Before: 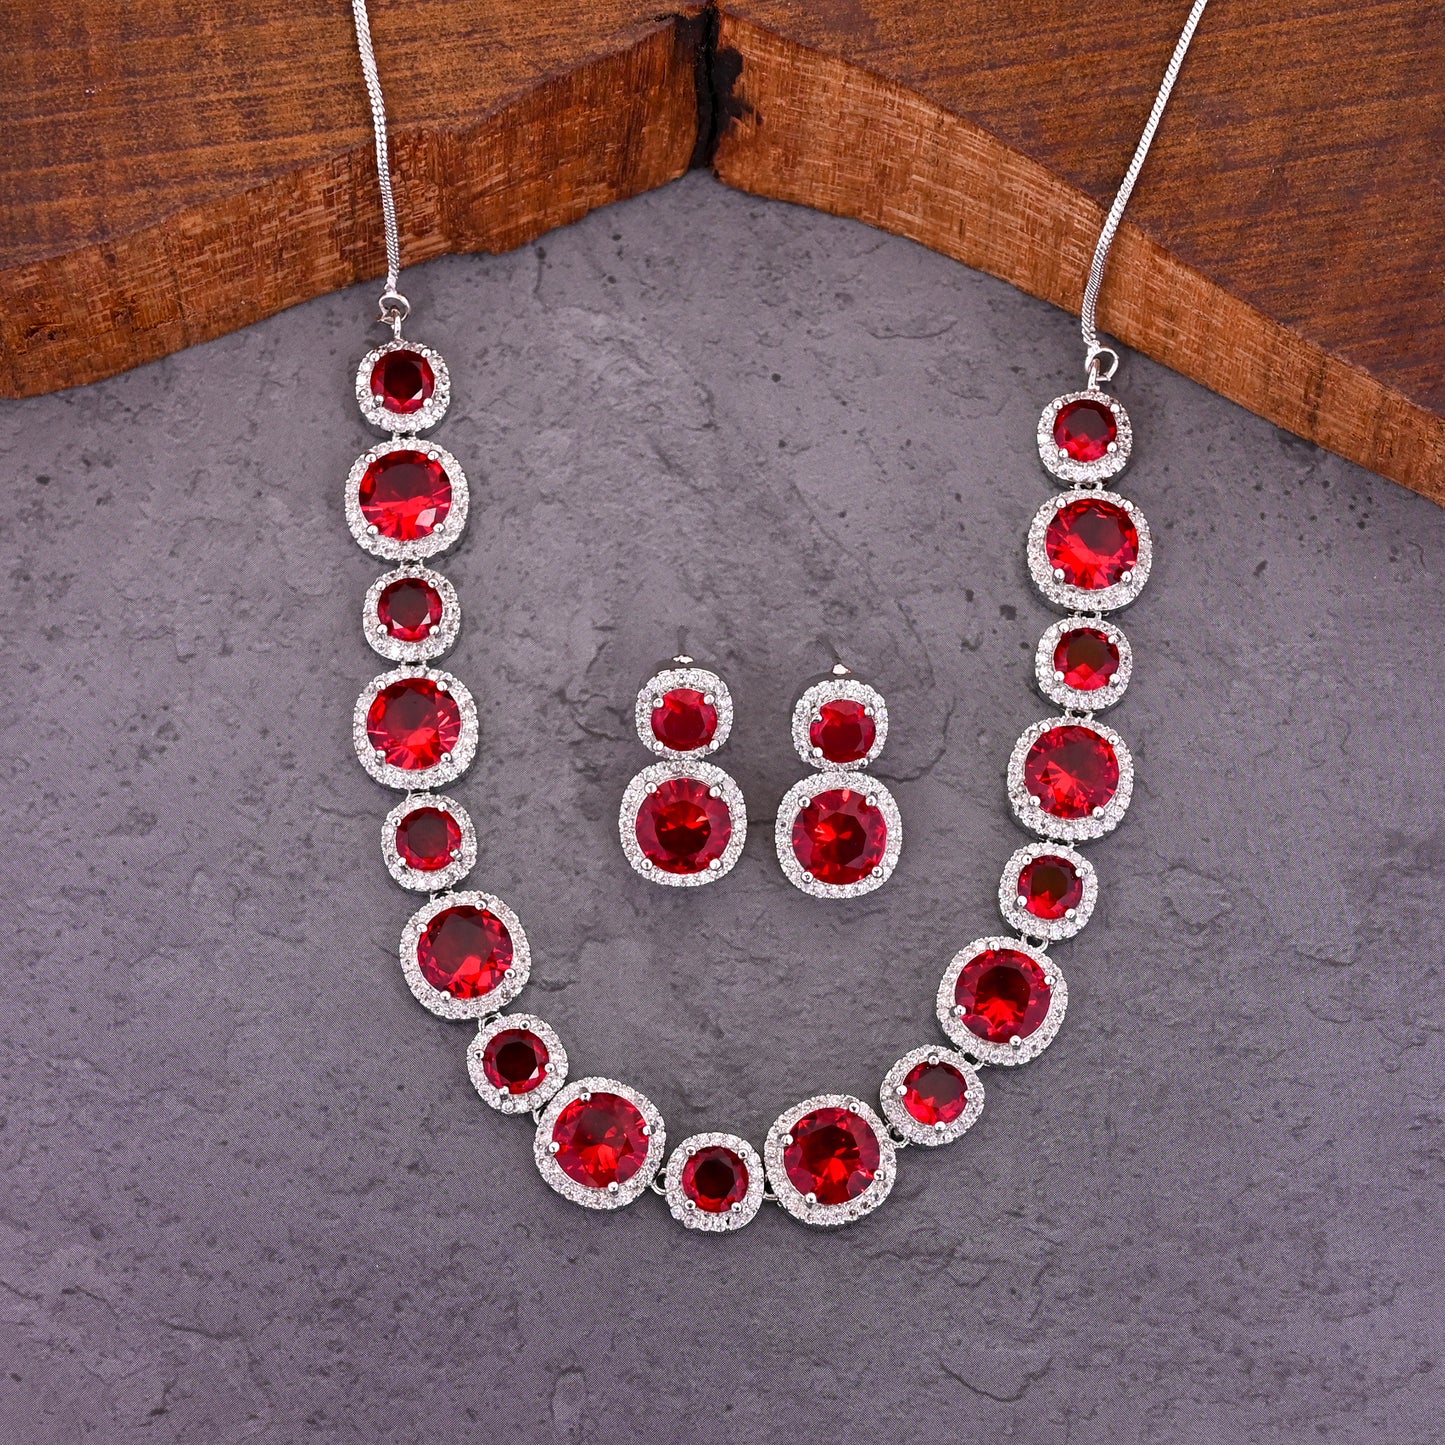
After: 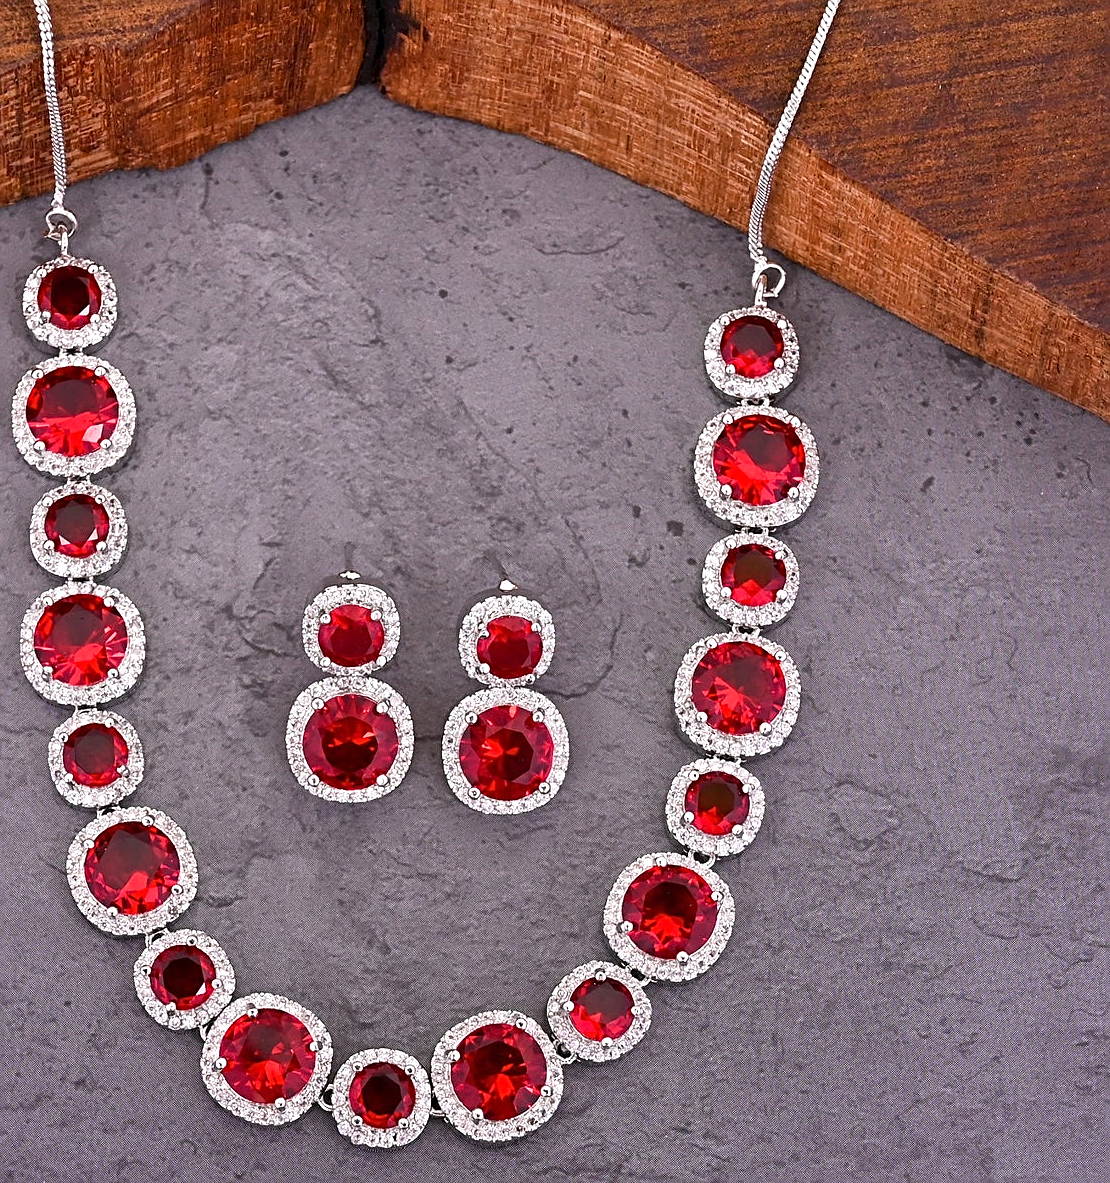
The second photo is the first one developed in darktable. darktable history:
sharpen: on, module defaults
crop: left 23.095%, top 5.827%, bottom 11.854%
exposure: exposure 0.207 EV, compensate highlight preservation false
